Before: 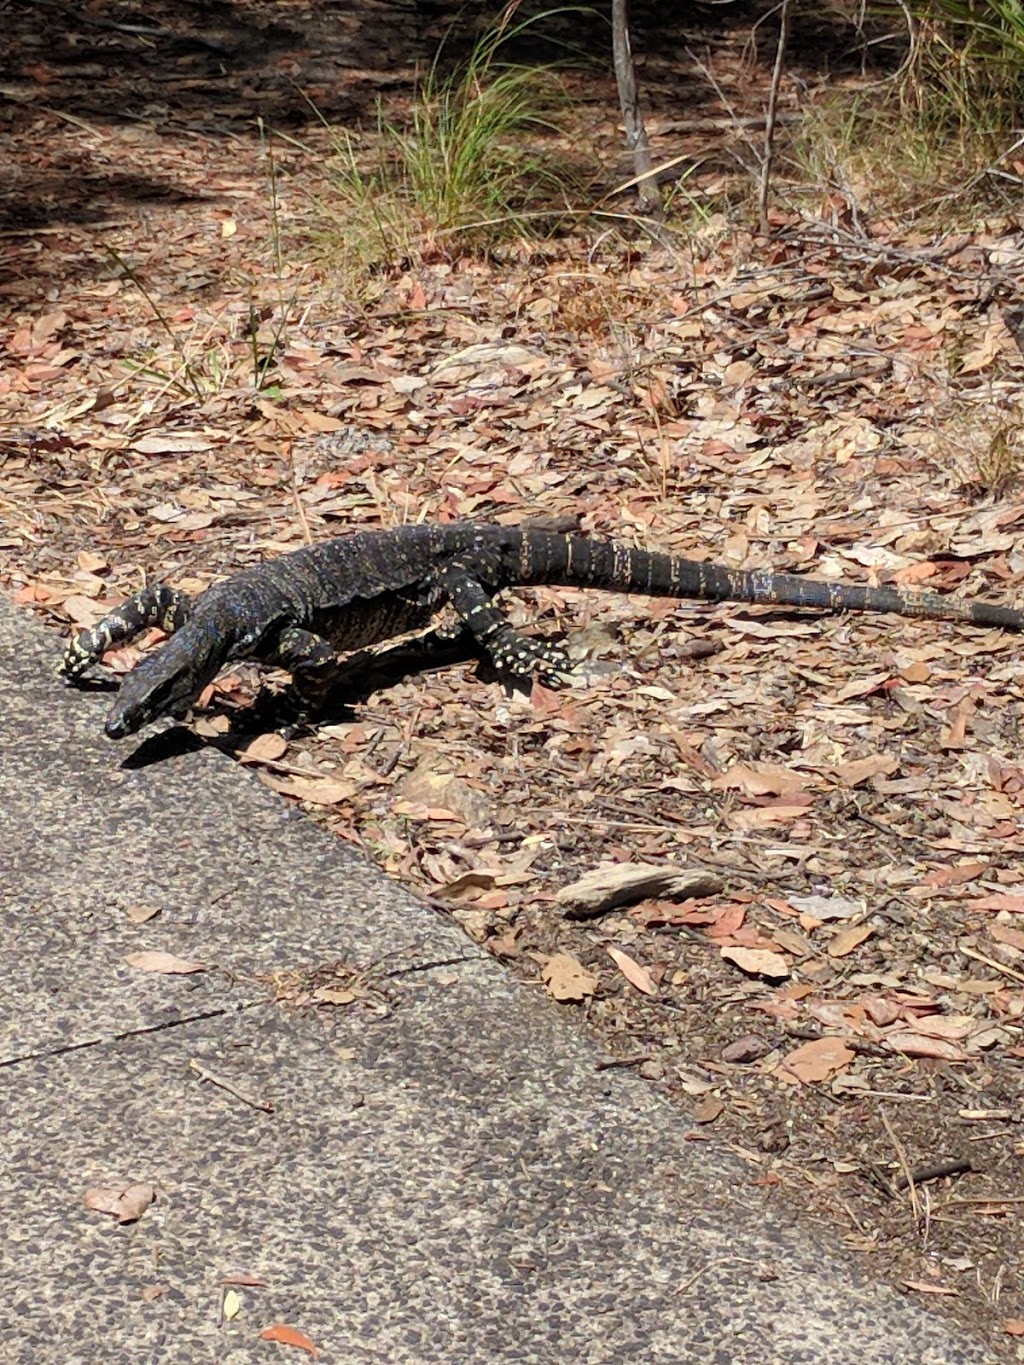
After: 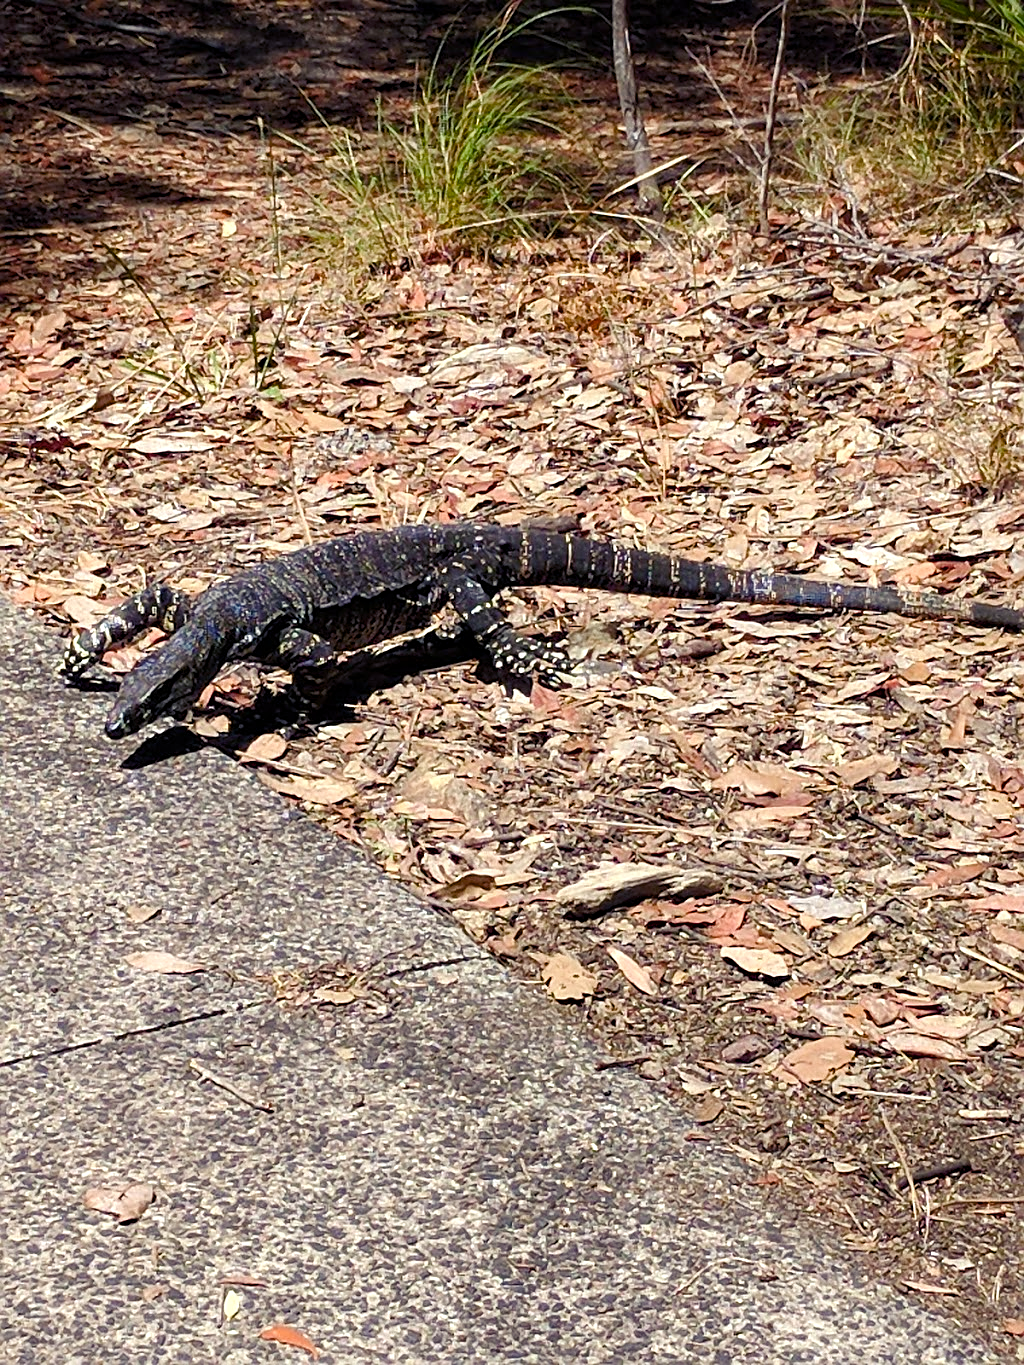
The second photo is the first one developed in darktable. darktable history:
sharpen: on, module defaults
color balance rgb: shadows lift › luminance -21.524%, shadows lift › chroma 6.511%, shadows lift › hue 272.82°, highlights gain › luminance 17.502%, perceptual saturation grading › global saturation 14.48%, perceptual saturation grading › highlights -30.829%, perceptual saturation grading › shadows 50.679%, global vibrance 20%
